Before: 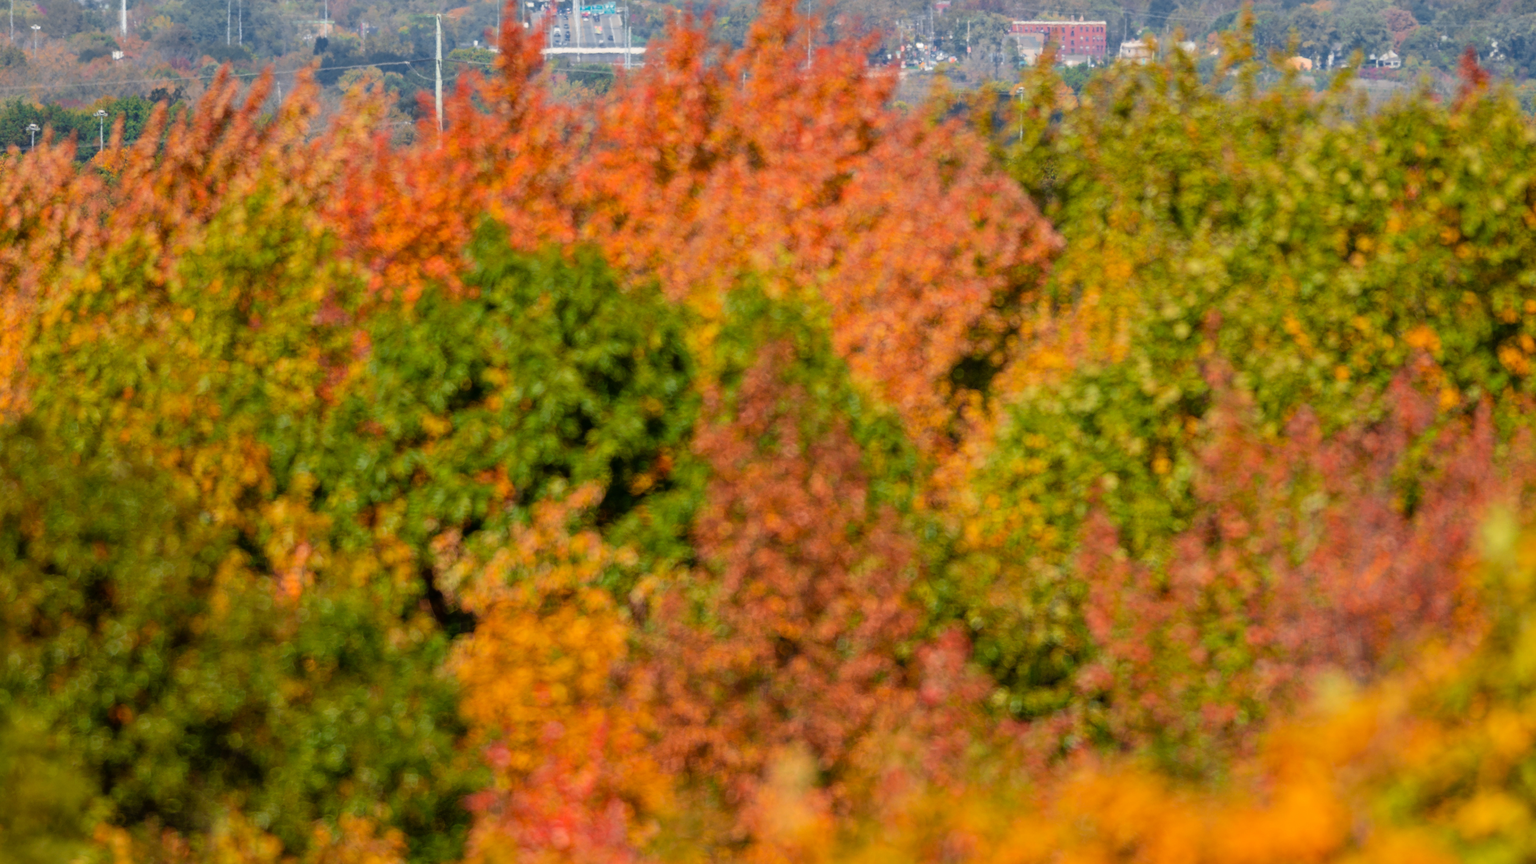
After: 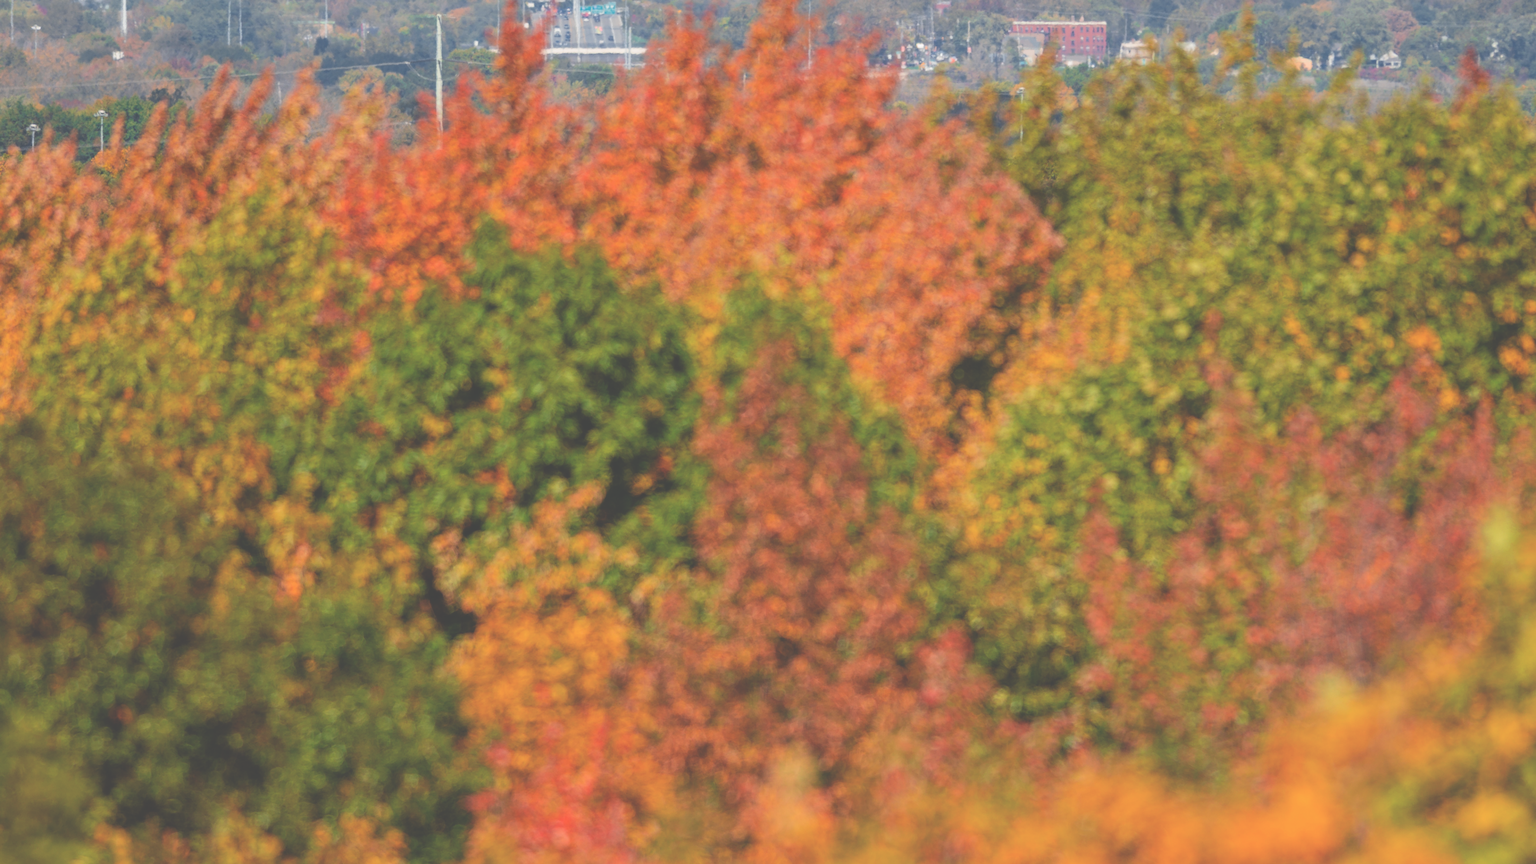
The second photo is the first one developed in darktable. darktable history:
exposure: black level correction -0.061, exposure -0.049 EV, compensate highlight preservation false
